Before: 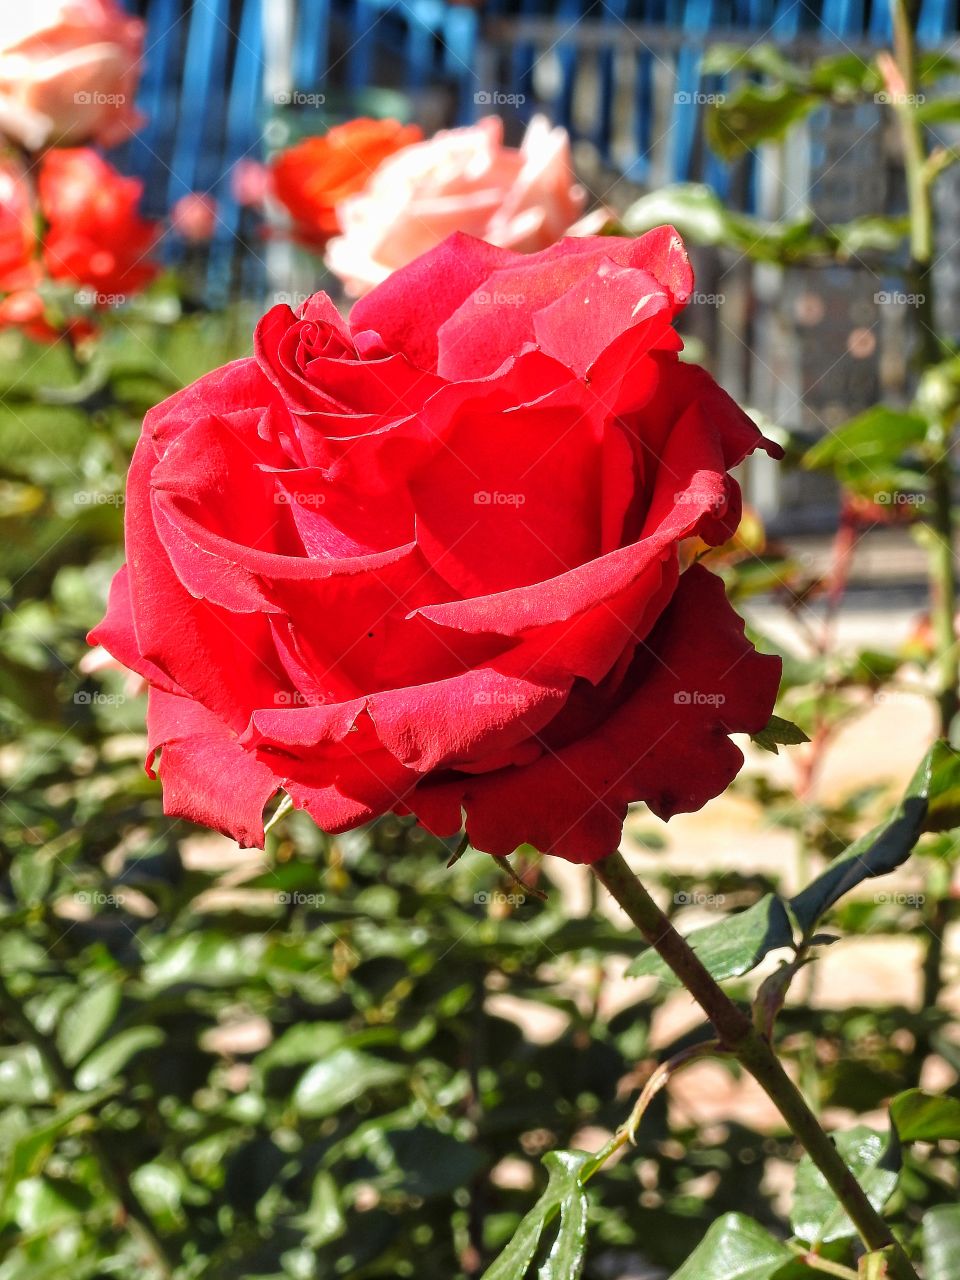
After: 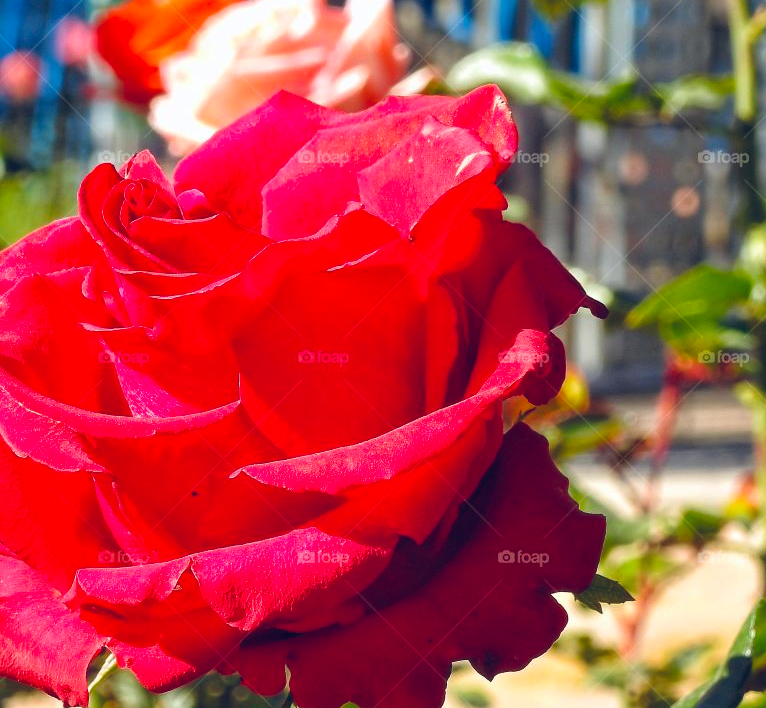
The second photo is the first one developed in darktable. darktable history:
crop: left 18.378%, top 11.086%, right 1.792%, bottom 33.599%
color balance rgb: global offset › luminance 0.375%, global offset › chroma 0.212%, global offset › hue 255.41°, perceptual saturation grading › global saturation 30.984%, global vibrance 14.79%
